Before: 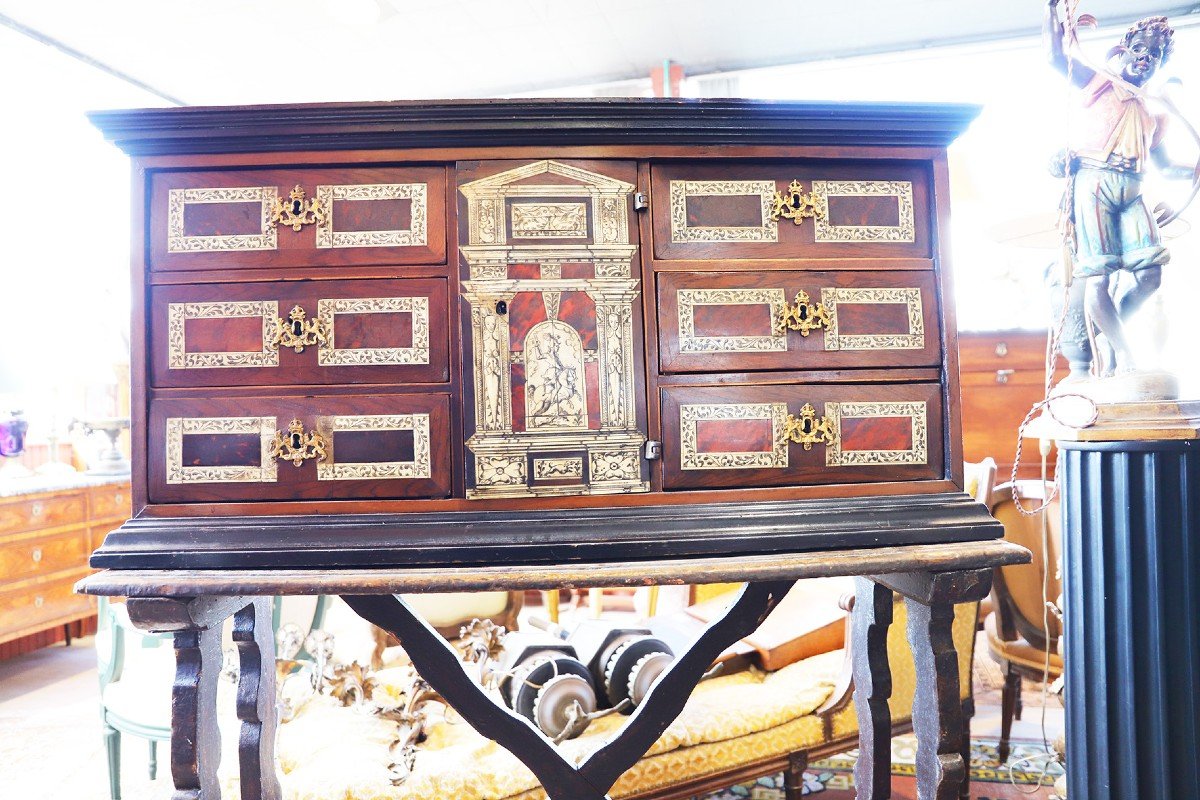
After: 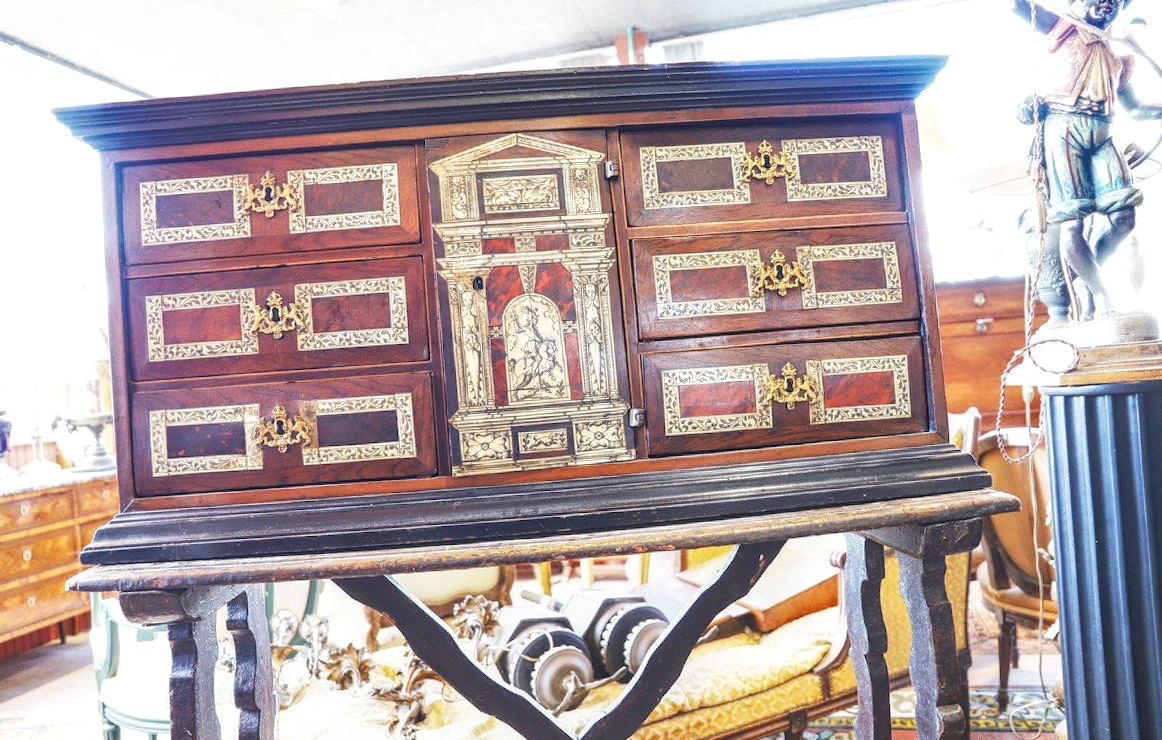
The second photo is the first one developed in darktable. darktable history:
local contrast: highlights 74%, shadows 55%, detail 176%, midtone range 0.207
shadows and highlights: shadows 22.7, highlights -48.71, soften with gaussian
rotate and perspective: rotation -3°, crop left 0.031, crop right 0.968, crop top 0.07, crop bottom 0.93
